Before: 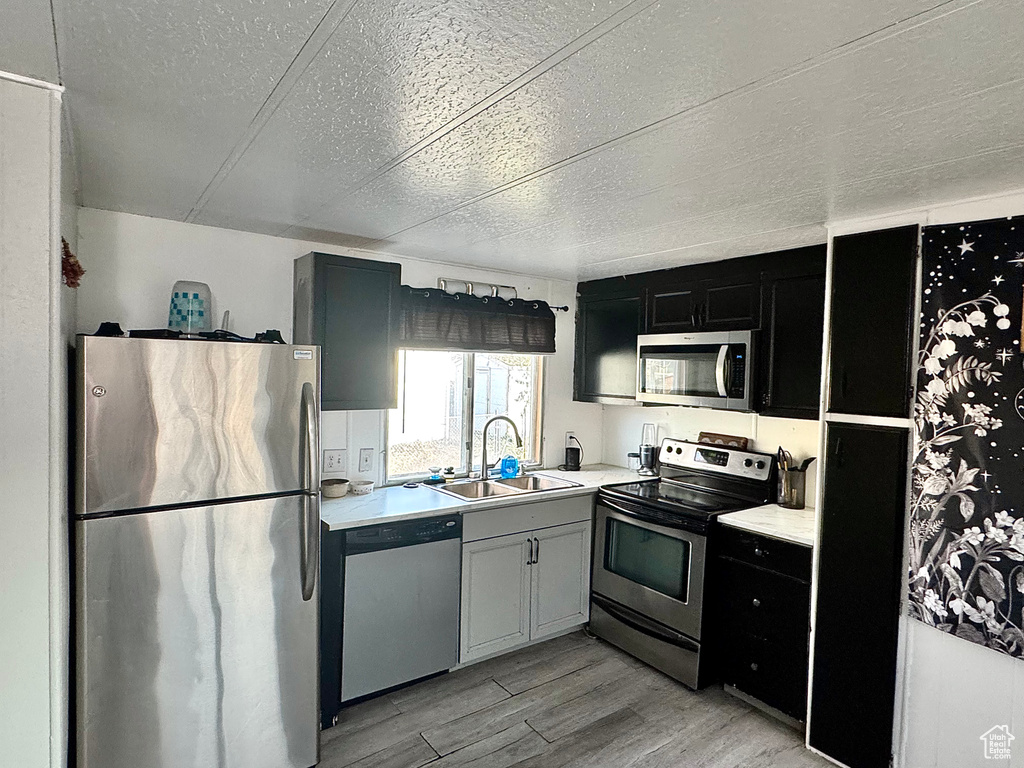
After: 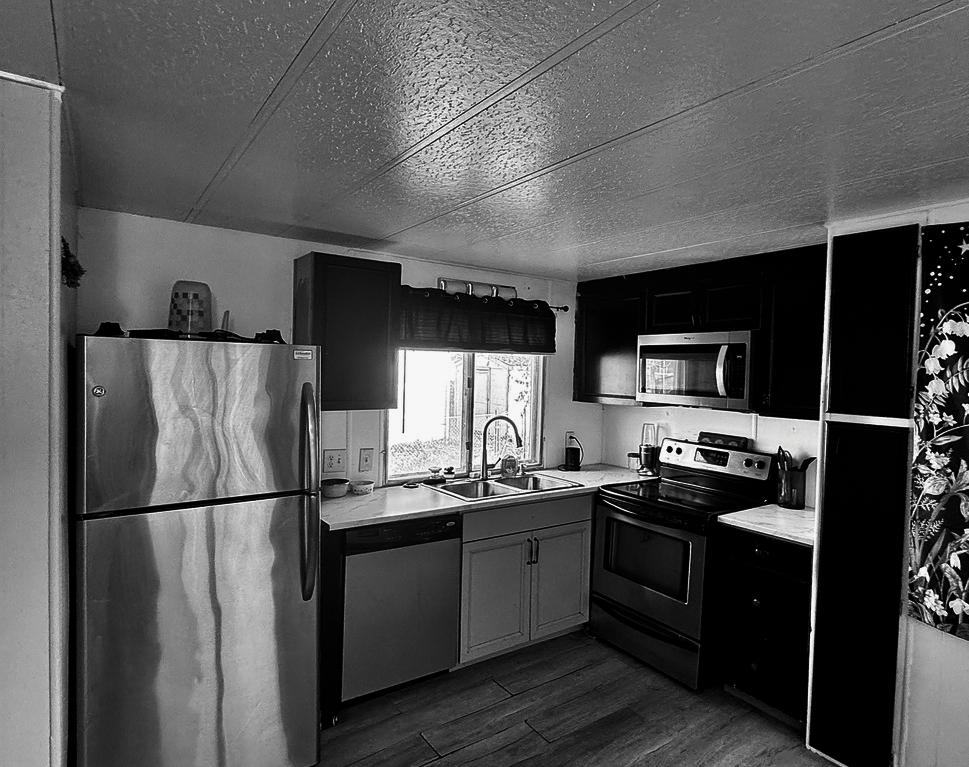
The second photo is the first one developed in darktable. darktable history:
contrast brightness saturation: contrast -0.025, brightness -0.584, saturation -0.99
crop and rotate: left 0%, right 5.304%
